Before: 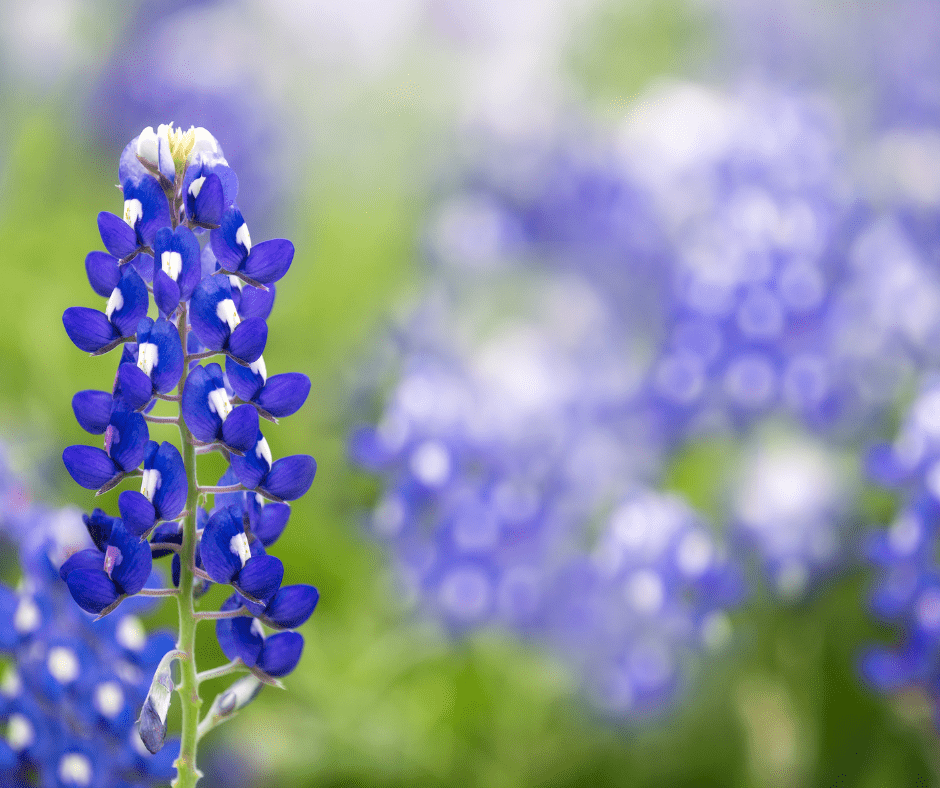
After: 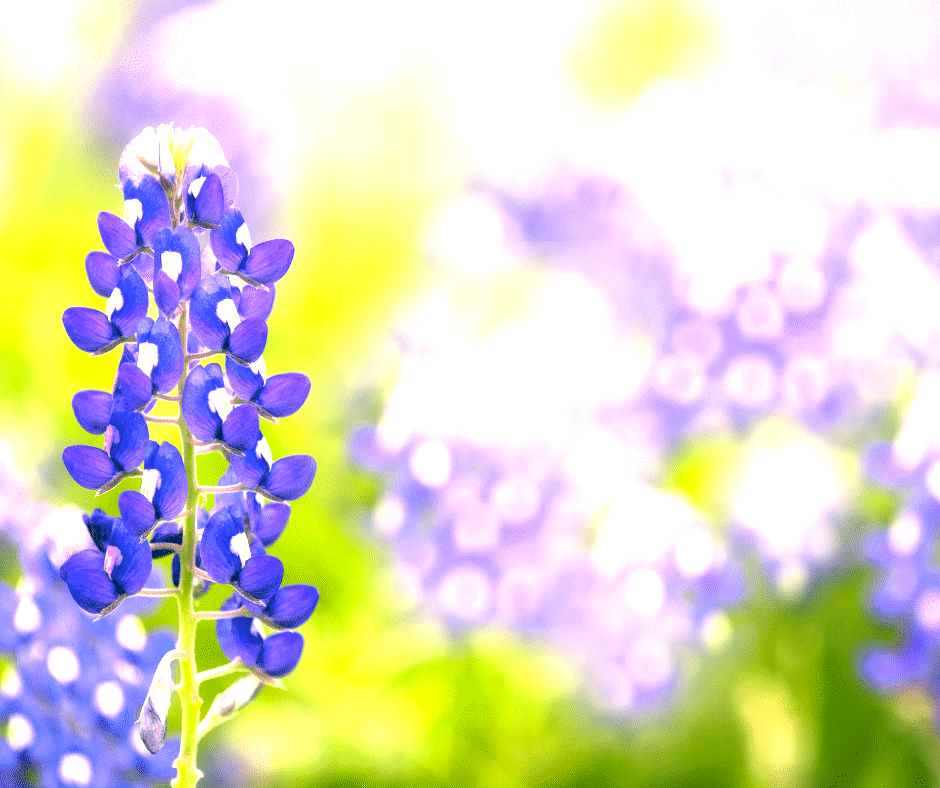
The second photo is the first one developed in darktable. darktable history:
color correction: highlights a* 5.34, highlights b* 23.59, shadows a* -15.54, shadows b* 3.77
exposure: exposure 1.493 EV, compensate exposure bias true, compensate highlight preservation false
